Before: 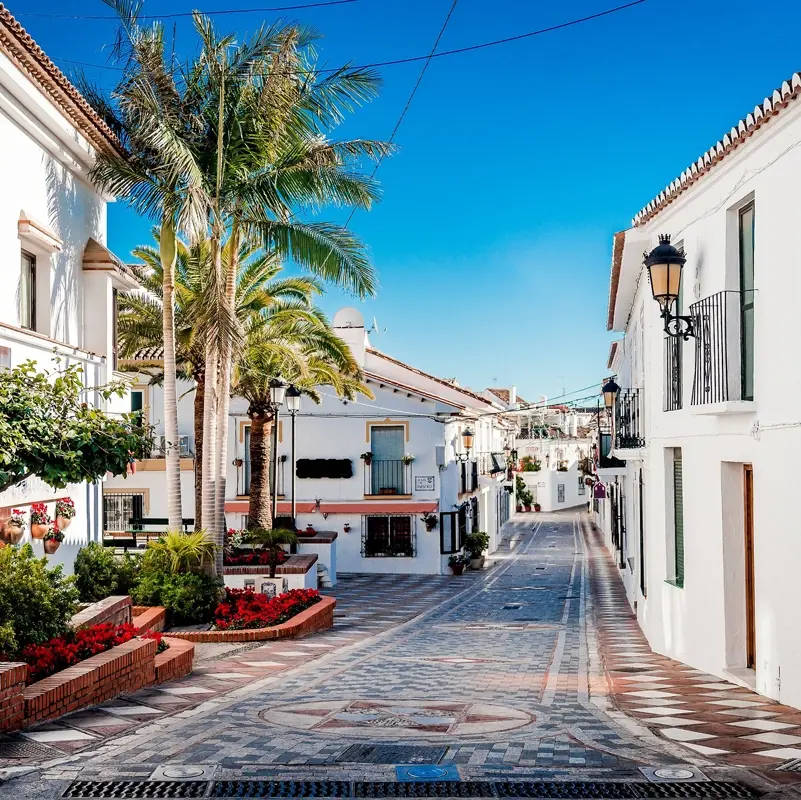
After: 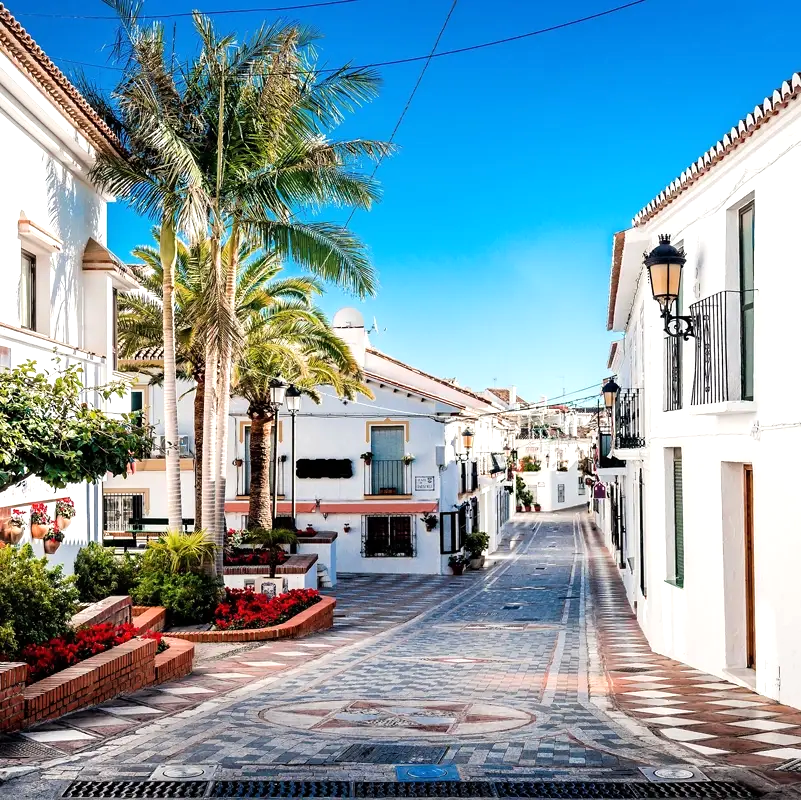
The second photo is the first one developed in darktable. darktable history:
tone equalizer: -8 EV -0.455 EV, -7 EV -0.422 EV, -6 EV -0.331 EV, -5 EV -0.217 EV, -3 EV 0.204 EV, -2 EV 0.309 EV, -1 EV 0.373 EV, +0 EV 0.397 EV
